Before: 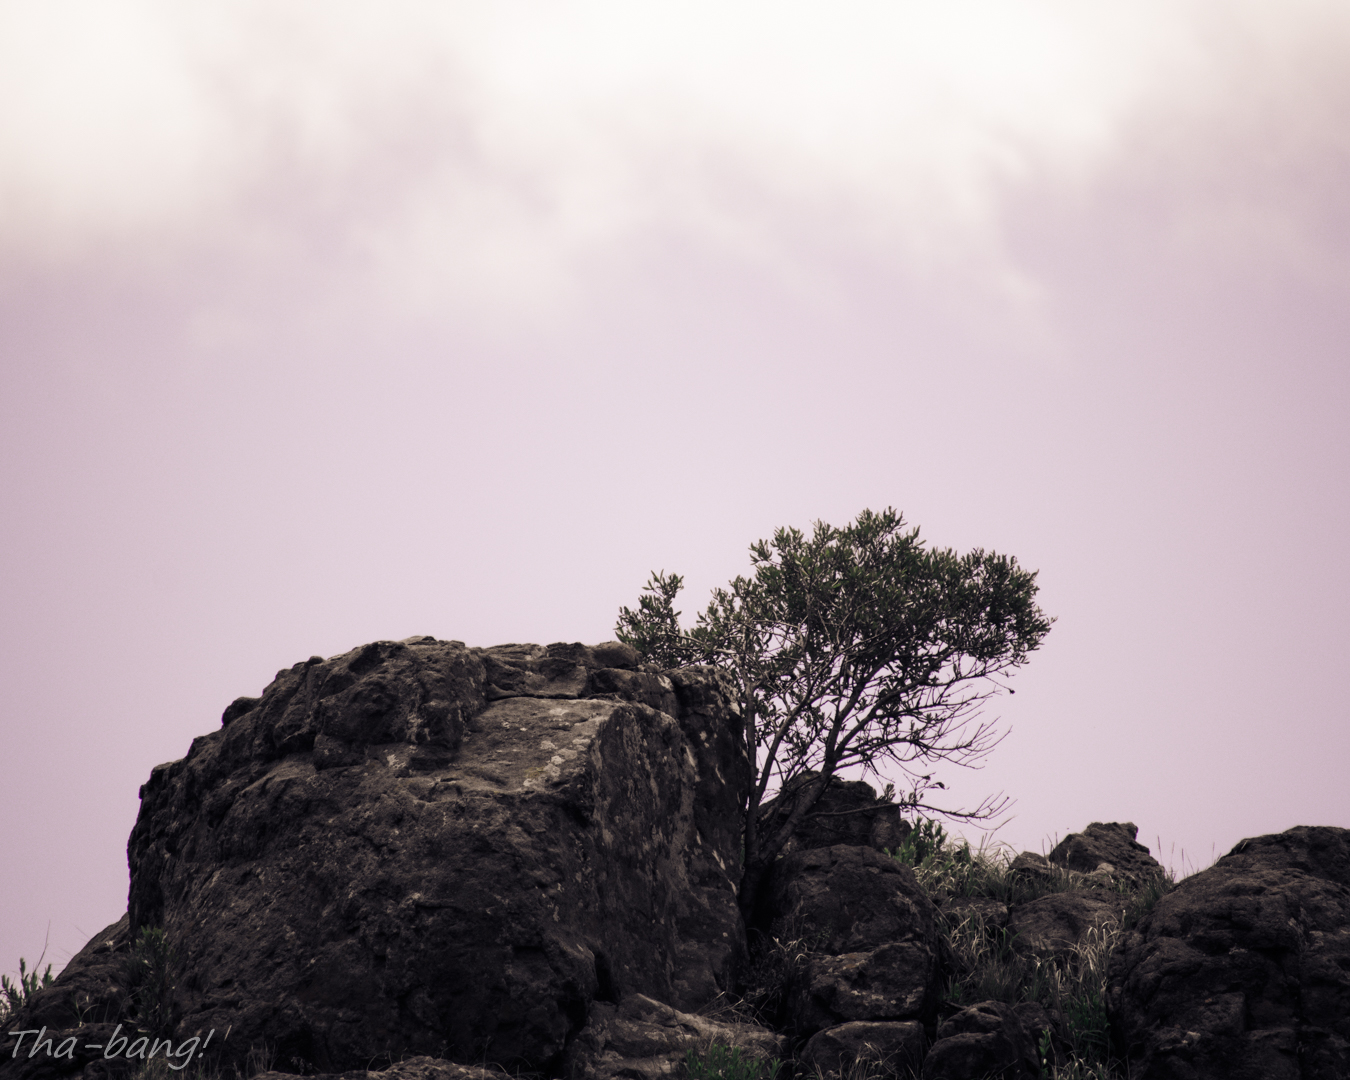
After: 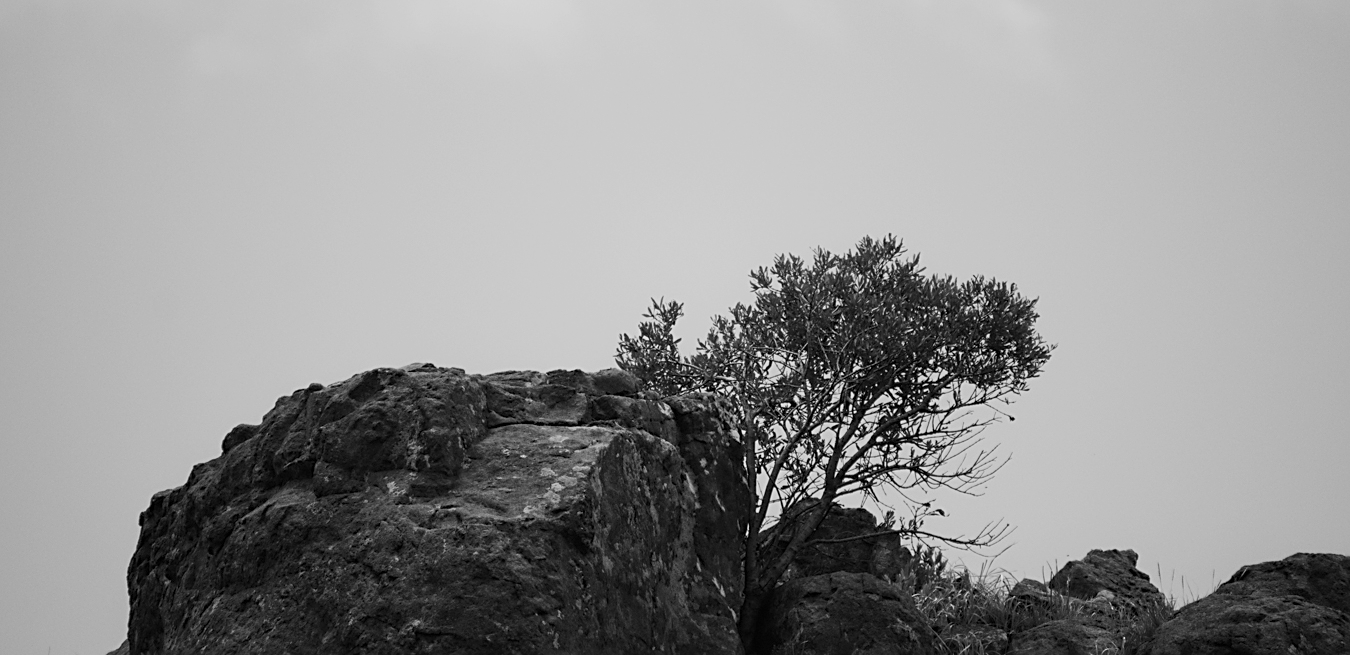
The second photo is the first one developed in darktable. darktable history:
sharpen: on, module defaults
crop and rotate: top 25.357%, bottom 13.942%
monochrome: on, module defaults
color correction: highlights a* -20.17, highlights b* 20.27, shadows a* 20.03, shadows b* -20.46, saturation 0.43
color balance: contrast -15%
